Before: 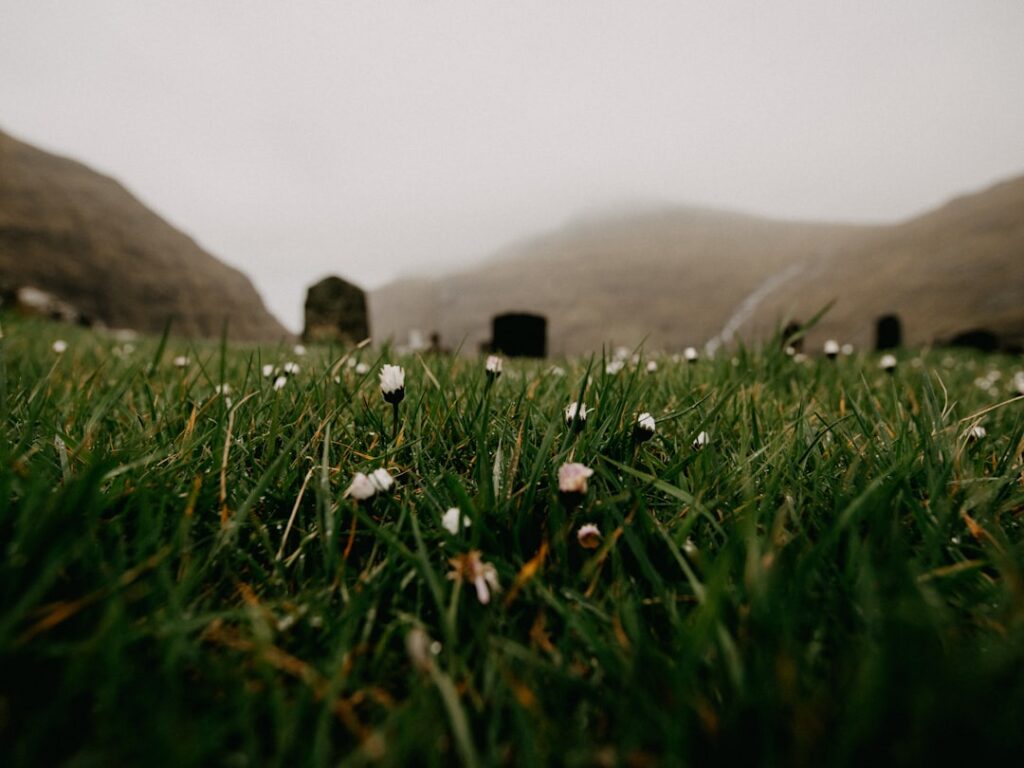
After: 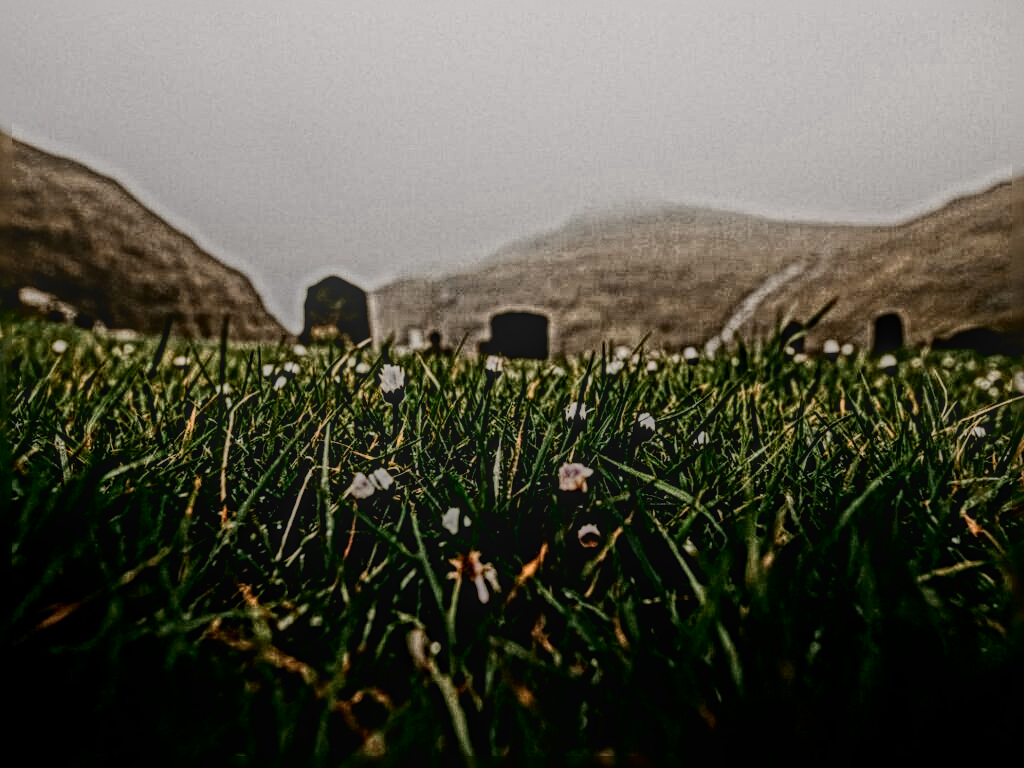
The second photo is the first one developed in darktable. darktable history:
sharpen: radius 6.3, amount 1.8, threshold 0
contrast brightness saturation: contrast 0.32, brightness -0.08, saturation 0.17
color zones: curves: ch0 [(0.018, 0.548) (0.224, 0.64) (0.425, 0.447) (0.675, 0.575) (0.732, 0.579)]; ch1 [(0.066, 0.487) (0.25, 0.5) (0.404, 0.43) (0.75, 0.421) (0.956, 0.421)]; ch2 [(0.044, 0.561) (0.215, 0.465) (0.399, 0.544) (0.465, 0.548) (0.614, 0.447) (0.724, 0.43) (0.882, 0.623) (0.956, 0.632)]
local contrast: highlights 20%, shadows 30%, detail 200%, midtone range 0.2
filmic rgb: black relative exposure -7.65 EV, white relative exposure 4.56 EV, hardness 3.61
exposure: exposure -0.242 EV, compensate highlight preservation false
